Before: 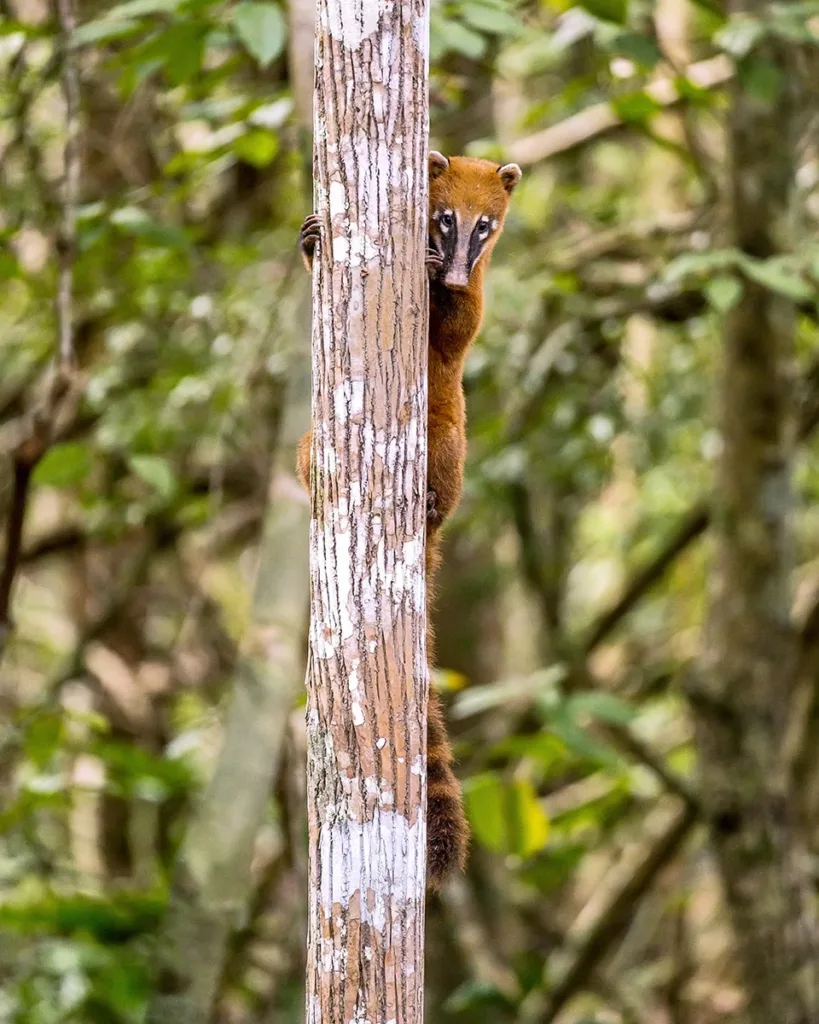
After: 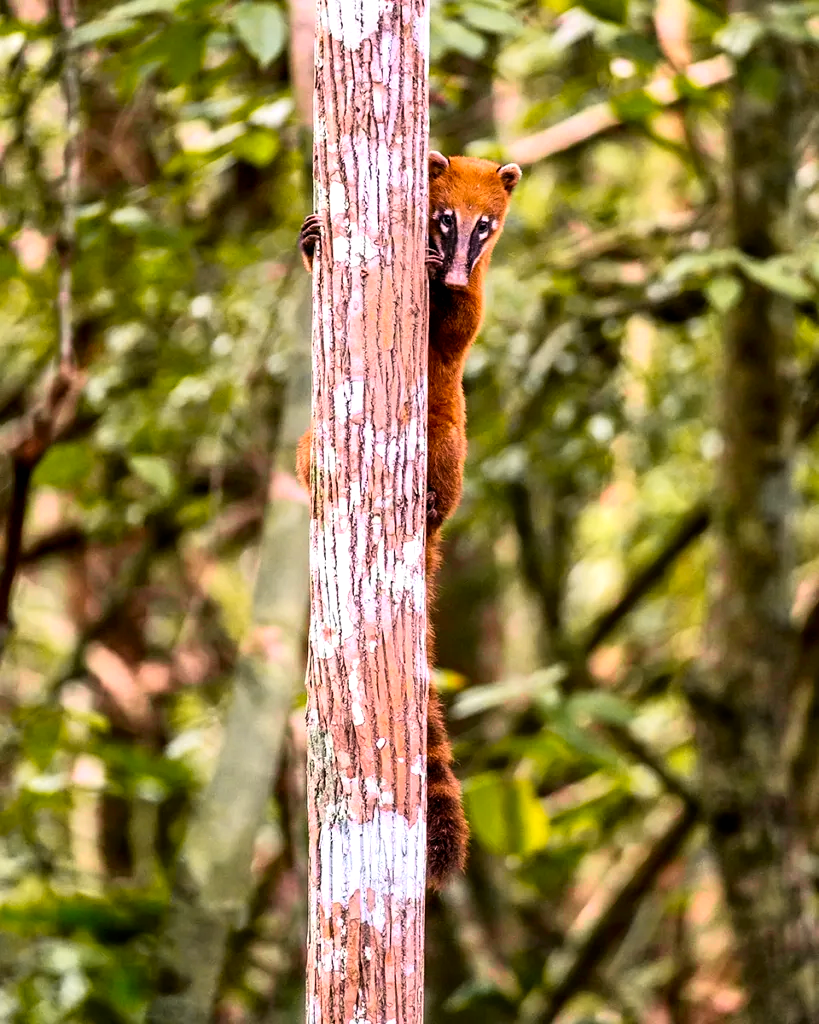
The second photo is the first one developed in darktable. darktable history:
exposure: black level correction 0.001, exposure 0.14 EV, compensate highlight preservation false
levels: black 8.52%, levels [0.029, 0.545, 0.971]
tone curve: curves: ch0 [(0, 0.036) (0.119, 0.115) (0.466, 0.498) (0.715, 0.767) (0.817, 0.865) (1, 0.998)]; ch1 [(0, 0) (0.377, 0.416) (0.44, 0.461) (0.487, 0.49) (0.514, 0.517) (0.536, 0.577) (0.66, 0.724) (1, 1)]; ch2 [(0, 0) (0.38, 0.405) (0.463, 0.443) (0.492, 0.486) (0.526, 0.541) (0.578, 0.598) (0.653, 0.698) (1, 1)], color space Lab, independent channels, preserve colors none
